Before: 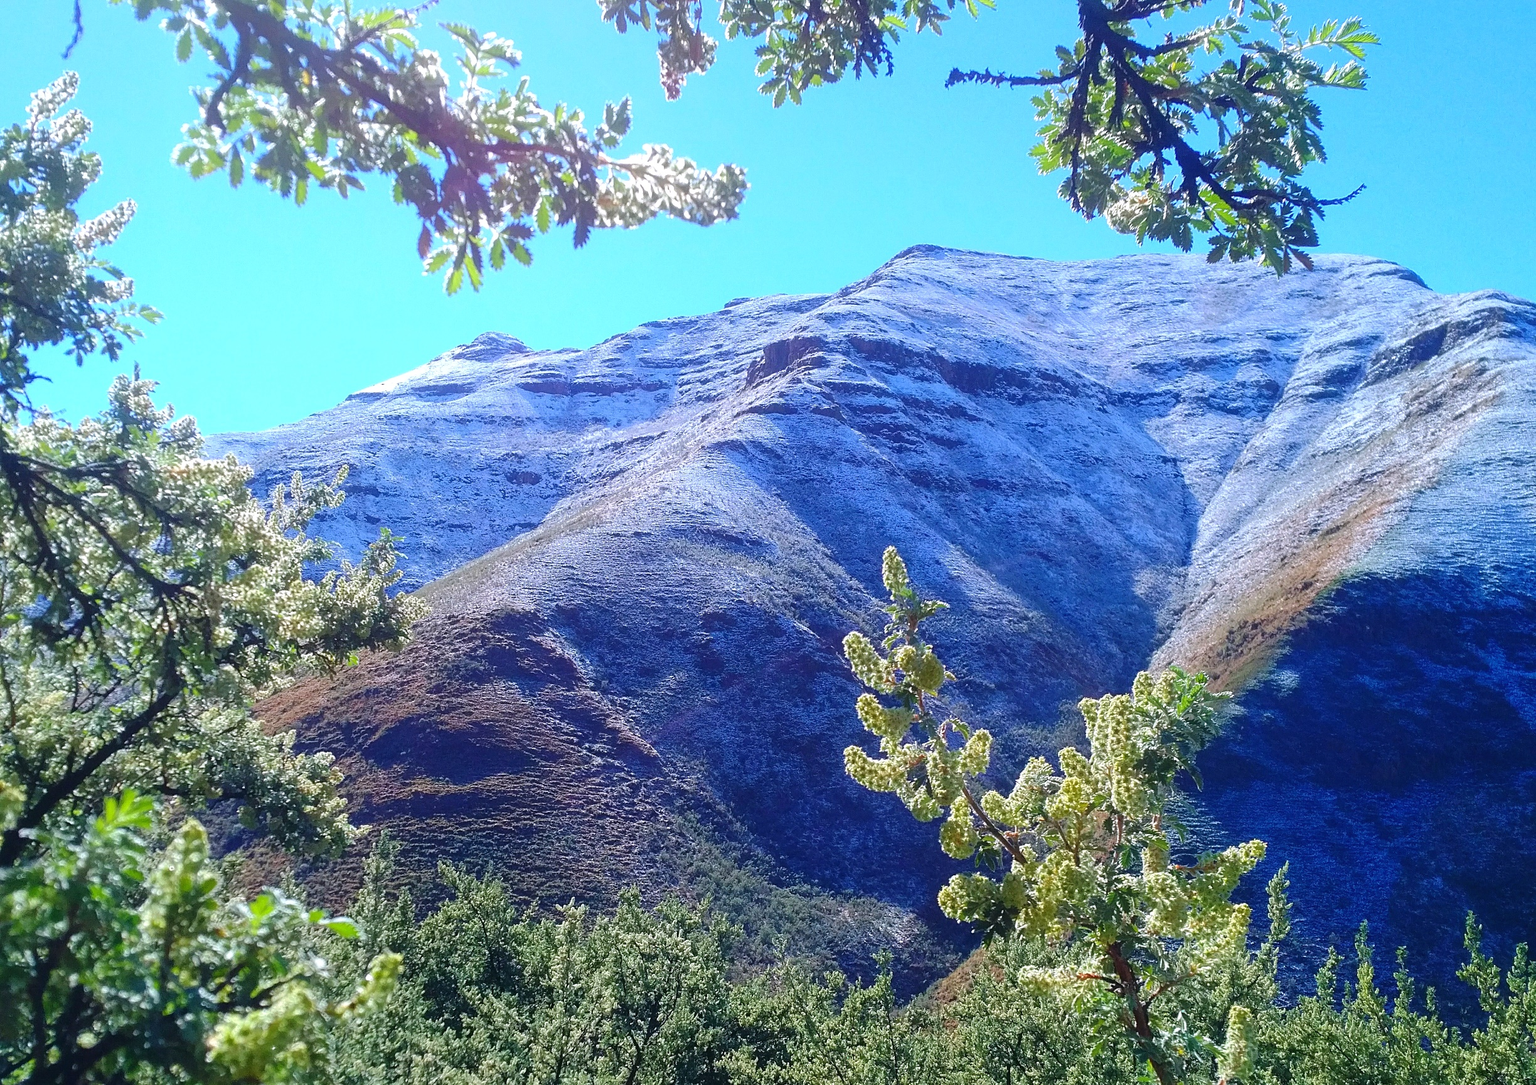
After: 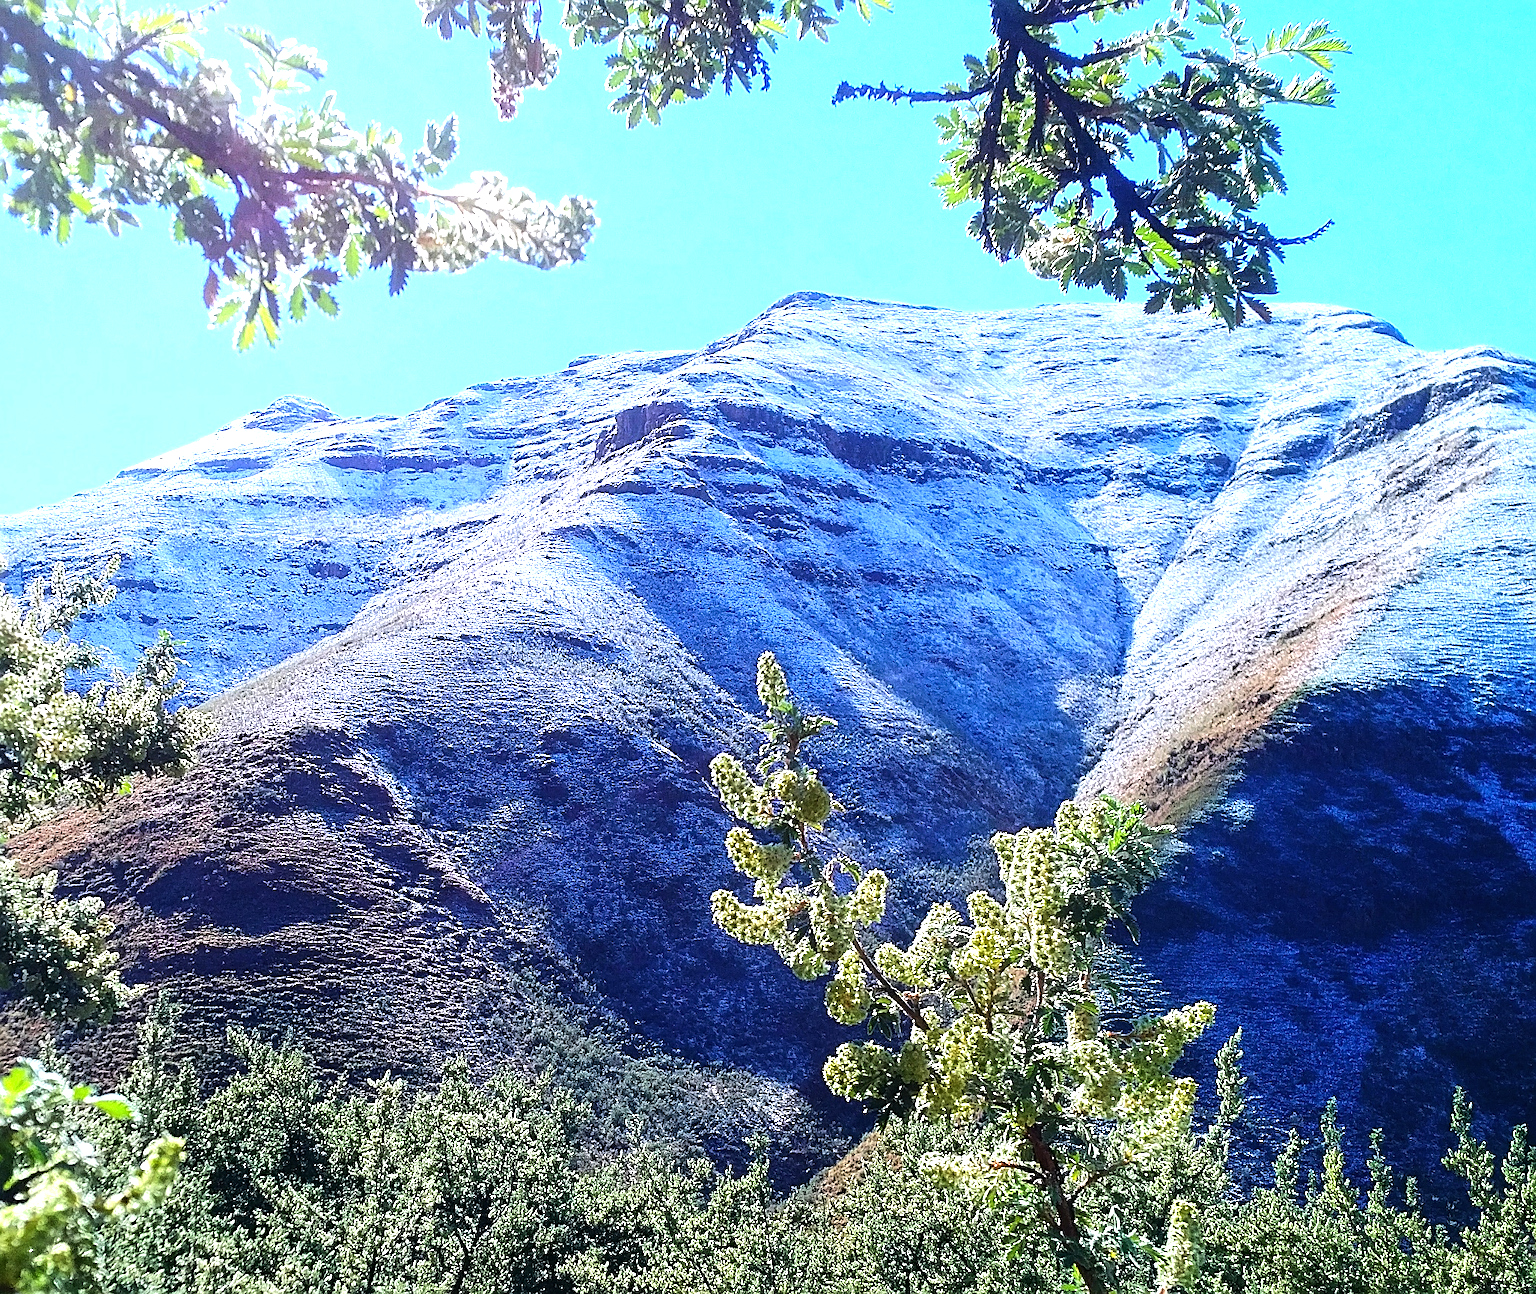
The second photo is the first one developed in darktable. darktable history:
tone equalizer: -8 EV -1.08 EV, -7 EV -1.01 EV, -6 EV -0.867 EV, -5 EV -0.578 EV, -3 EV 0.578 EV, -2 EV 0.867 EV, -1 EV 1.01 EV, +0 EV 1.08 EV, edges refinement/feathering 500, mask exposure compensation -1.57 EV, preserve details no
crop: left 16.145%
sharpen: on, module defaults
